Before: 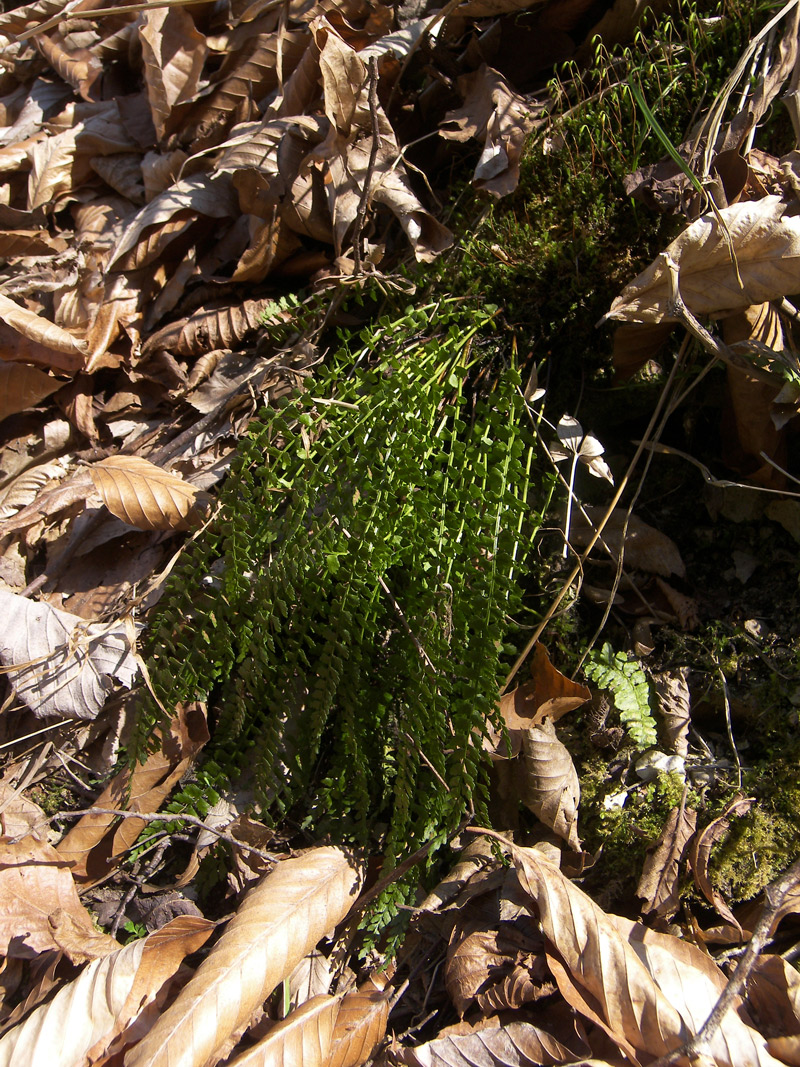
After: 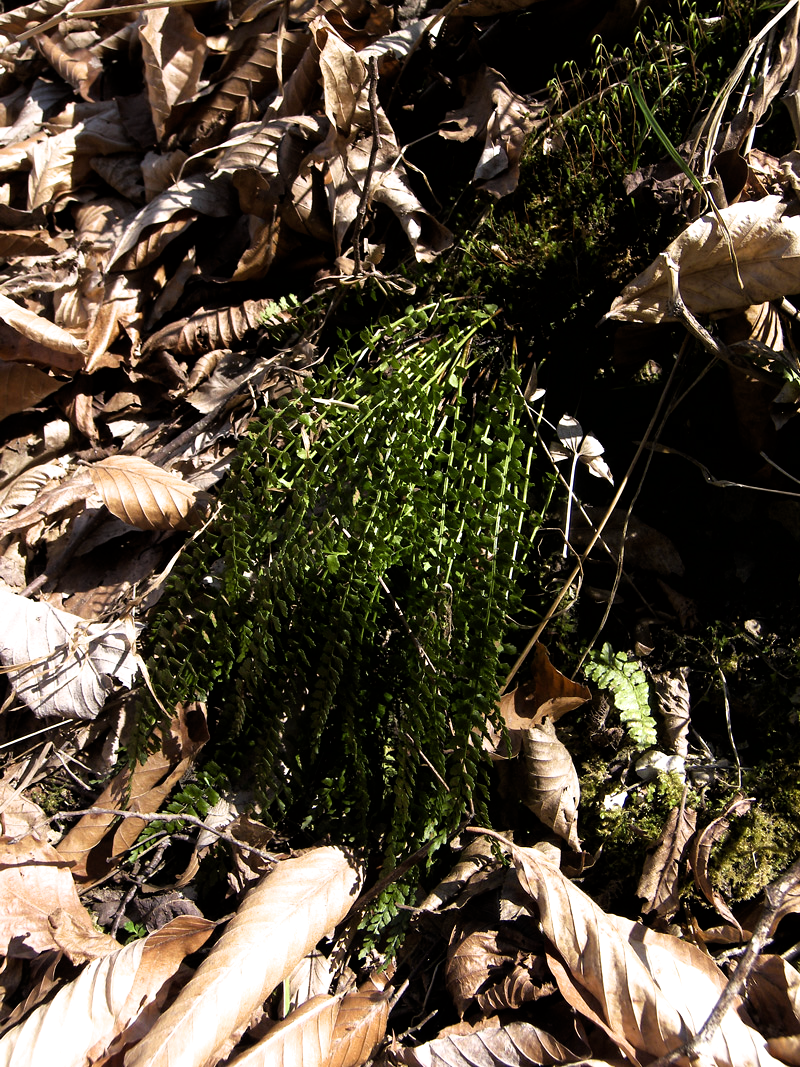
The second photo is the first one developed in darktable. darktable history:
filmic rgb: black relative exposure -8.3 EV, white relative exposure 2.2 EV, target white luminance 99.95%, hardness 7.17, latitude 74.53%, contrast 1.322, highlights saturation mix -1.8%, shadows ↔ highlights balance 30.58%
